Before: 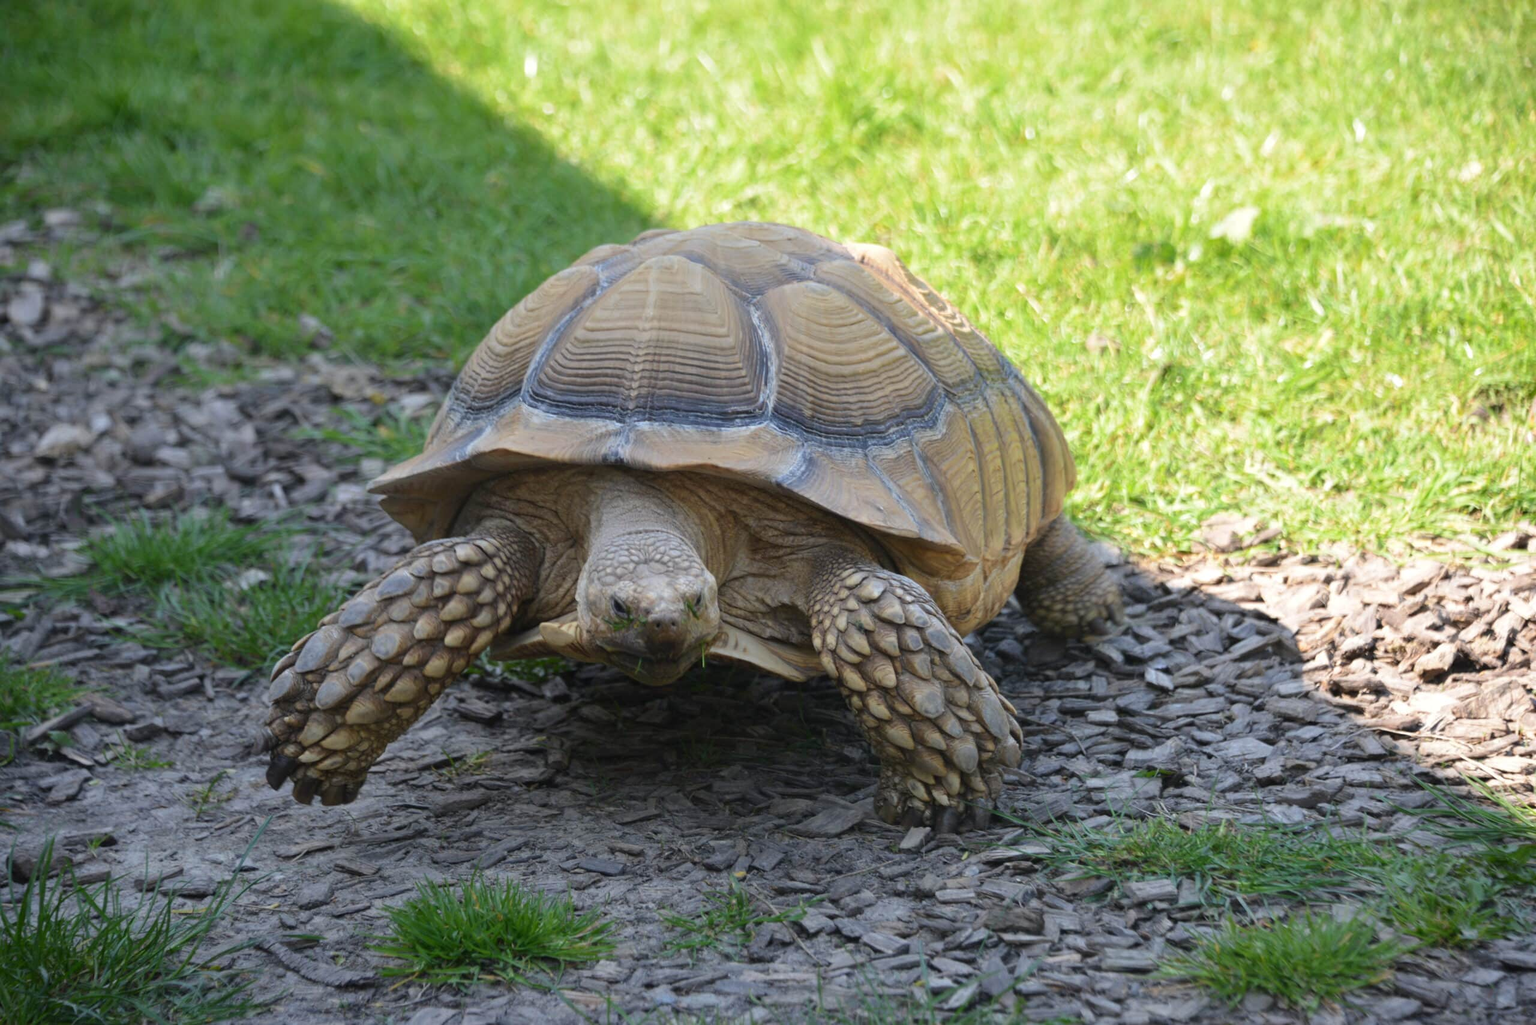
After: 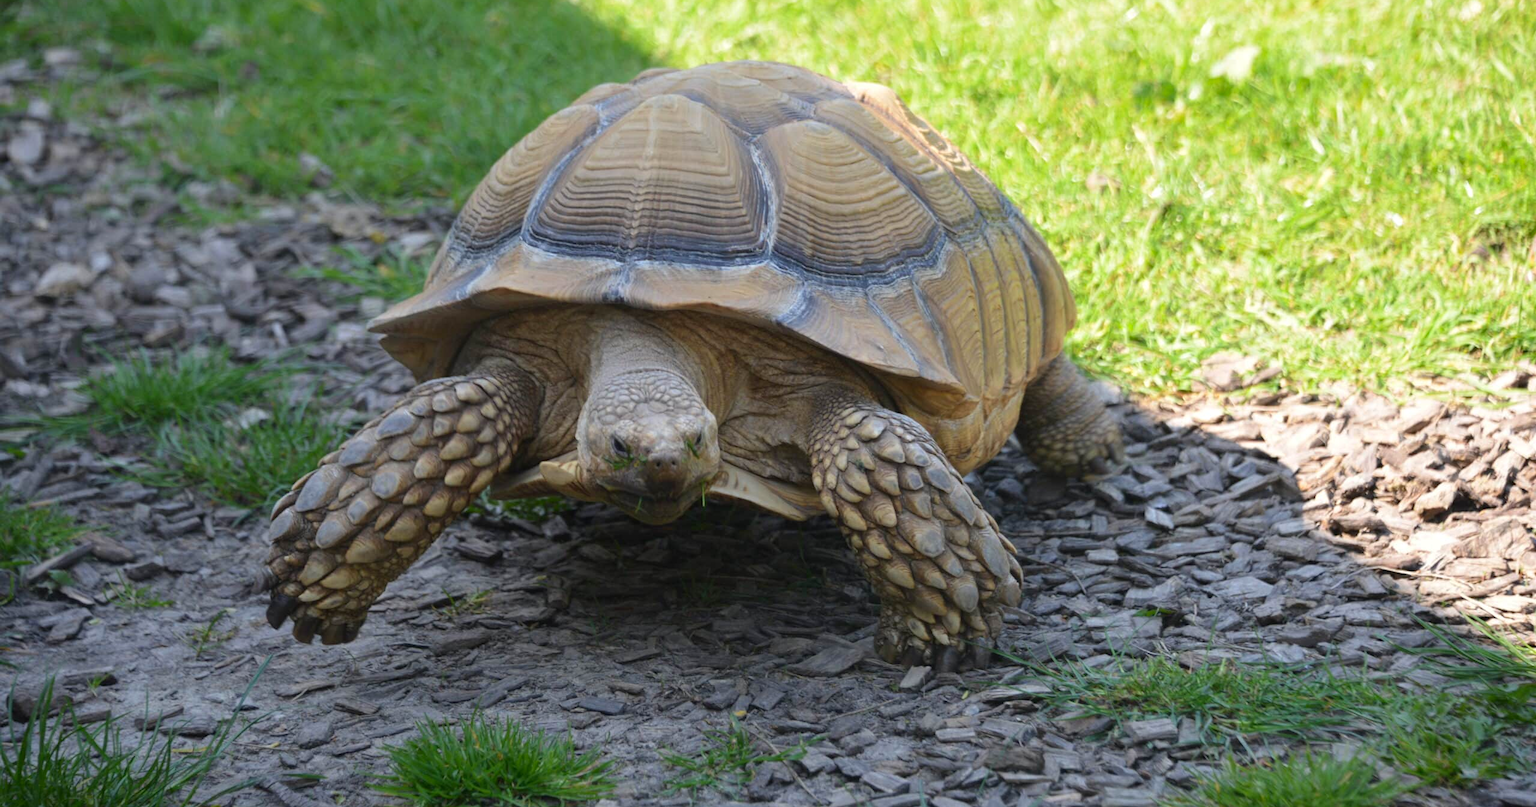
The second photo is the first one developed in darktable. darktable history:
crop and rotate: top 15.774%, bottom 5.506%
tone equalizer: on, module defaults
contrast brightness saturation: saturation 0.1
